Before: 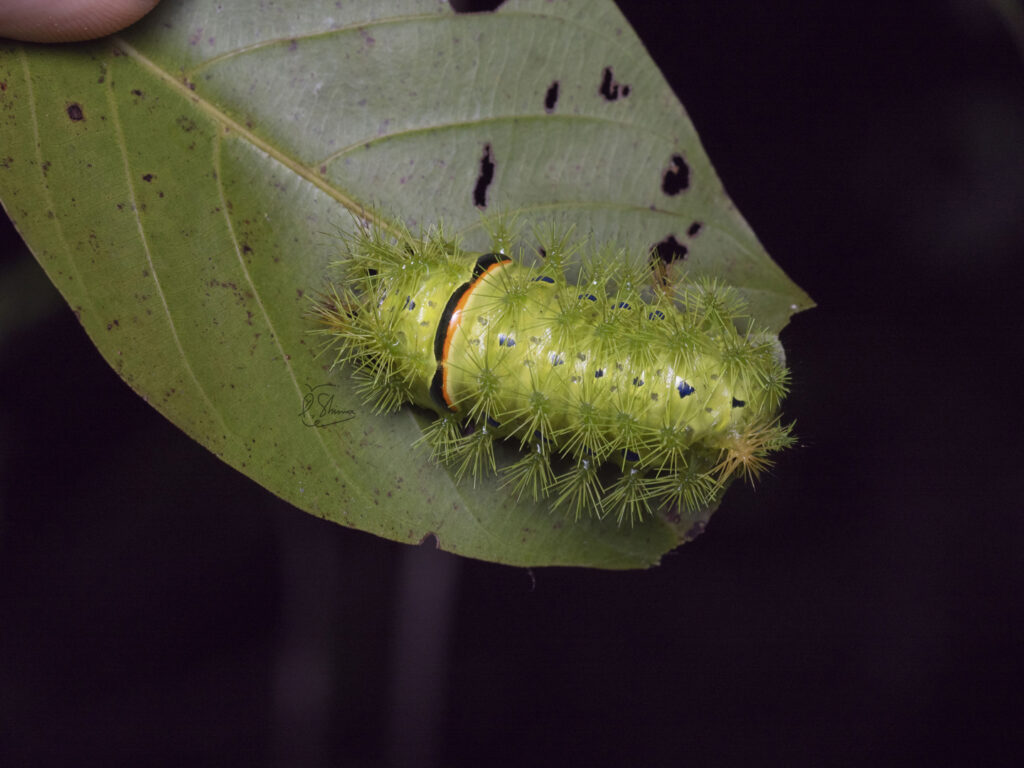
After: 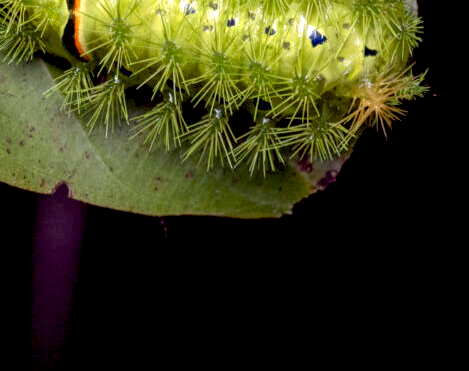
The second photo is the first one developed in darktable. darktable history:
exposure: black level correction 0.012, exposure 0.7 EV, compensate exposure bias true, compensate highlight preservation false
local contrast: detail 130%
crop: left 35.976%, top 45.819%, right 18.162%, bottom 5.807%
